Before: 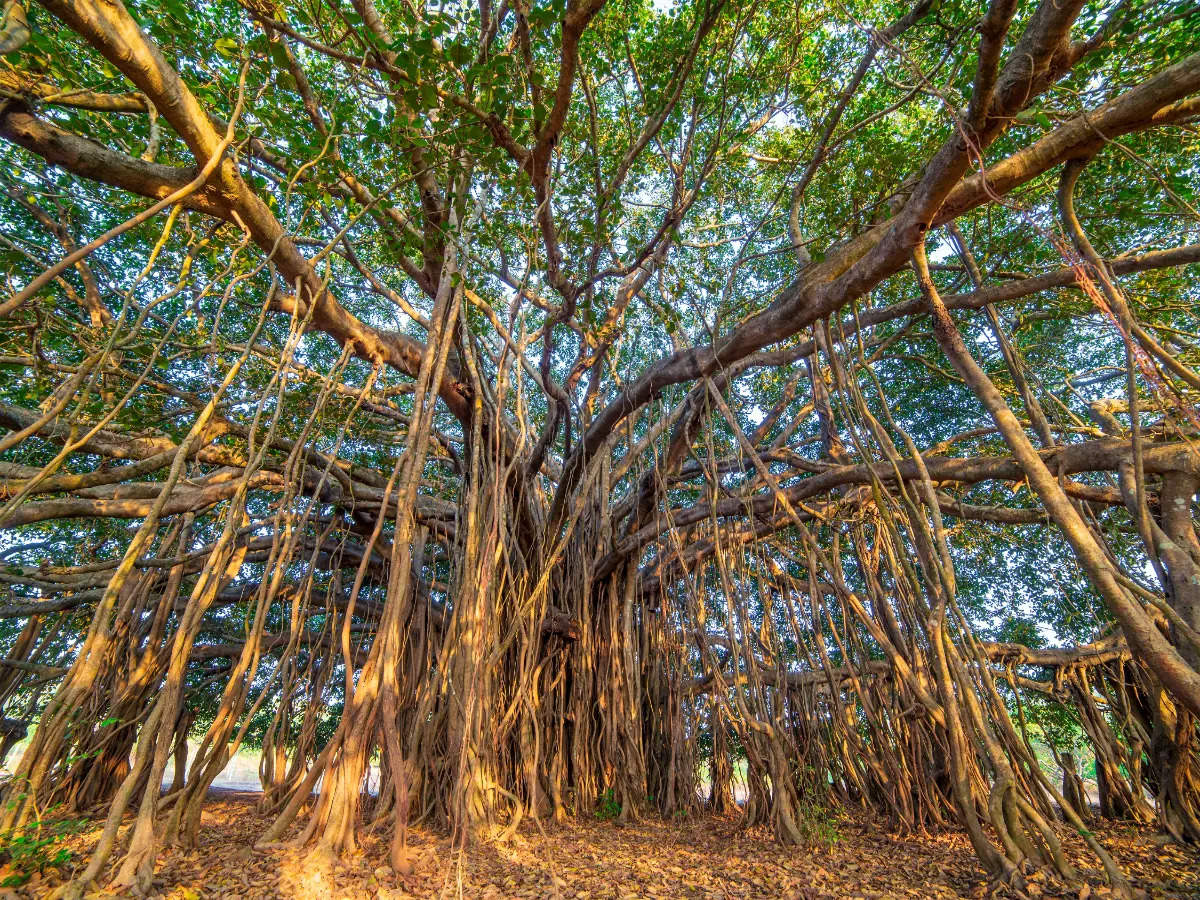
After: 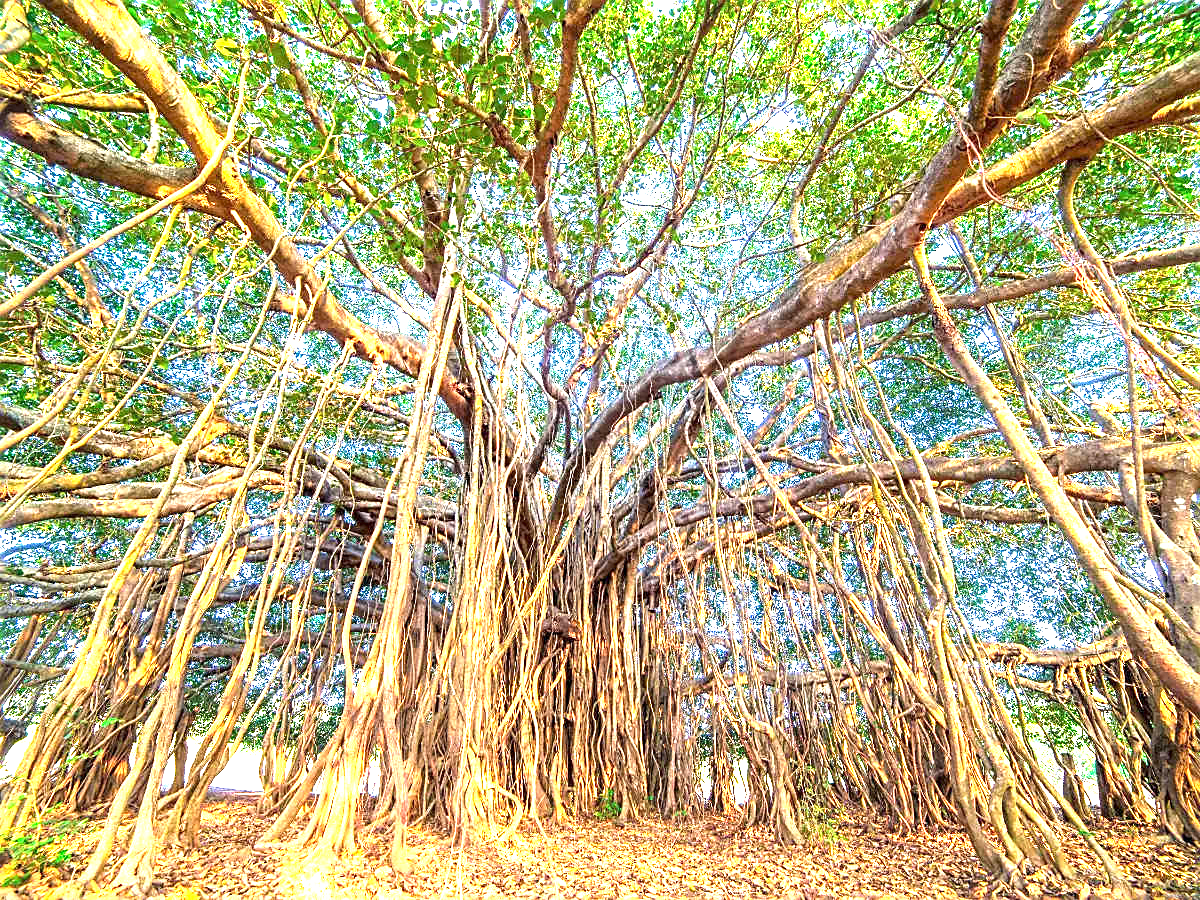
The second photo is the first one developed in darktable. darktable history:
sharpen: on, module defaults
exposure: exposure 2.264 EV, compensate exposure bias true, compensate highlight preservation false
